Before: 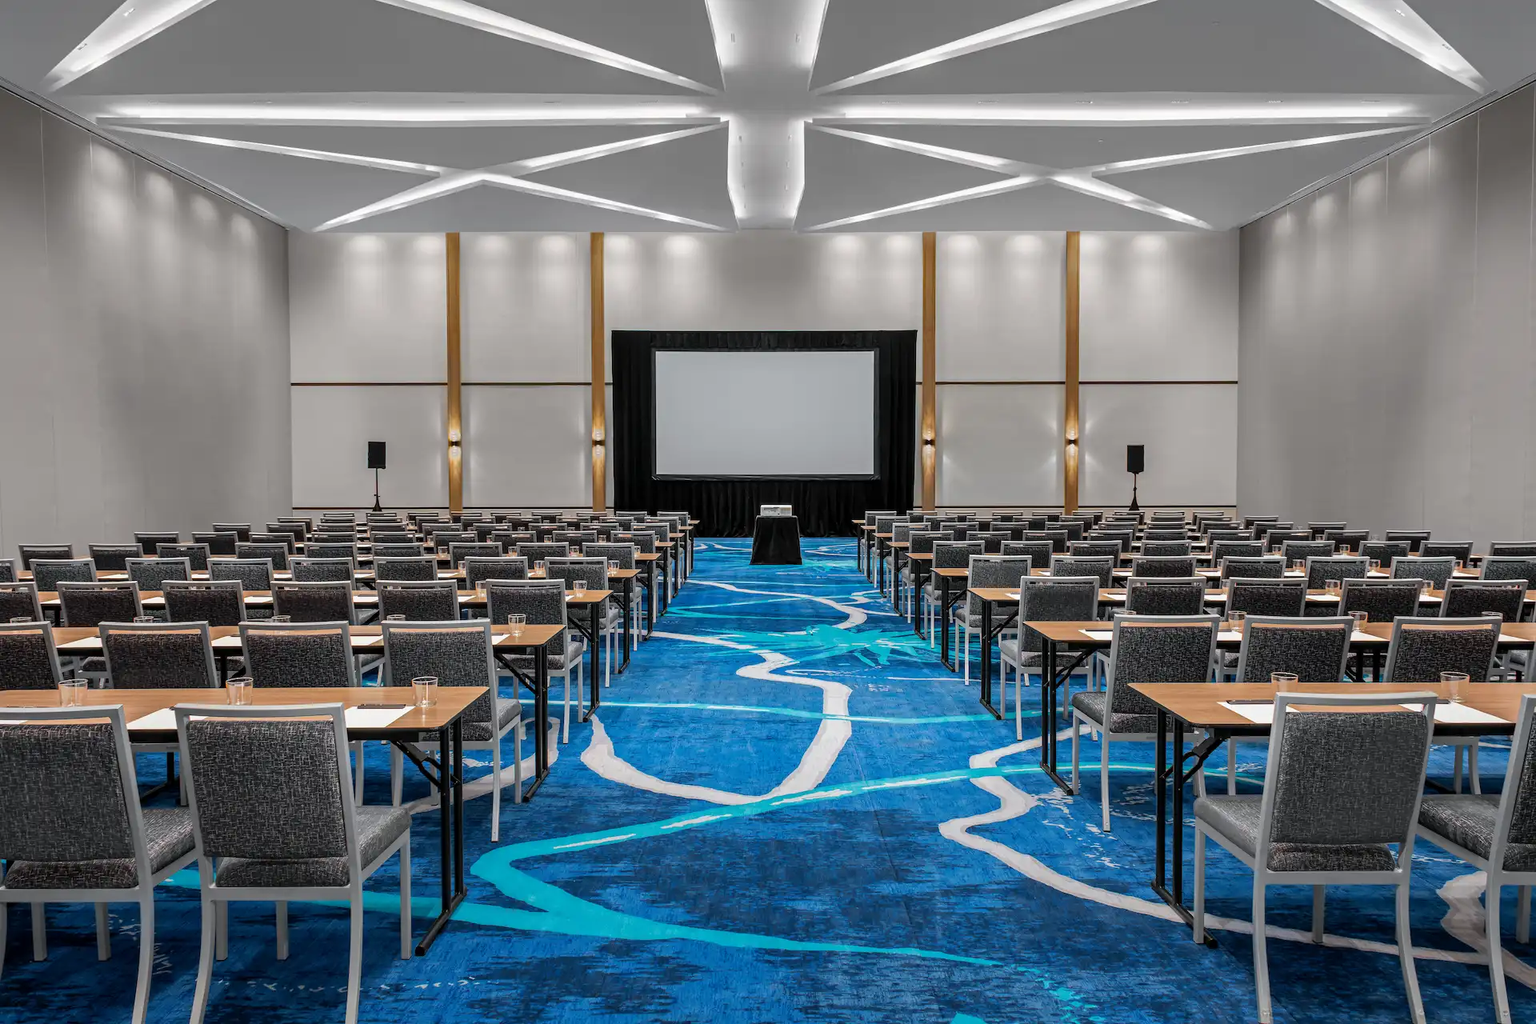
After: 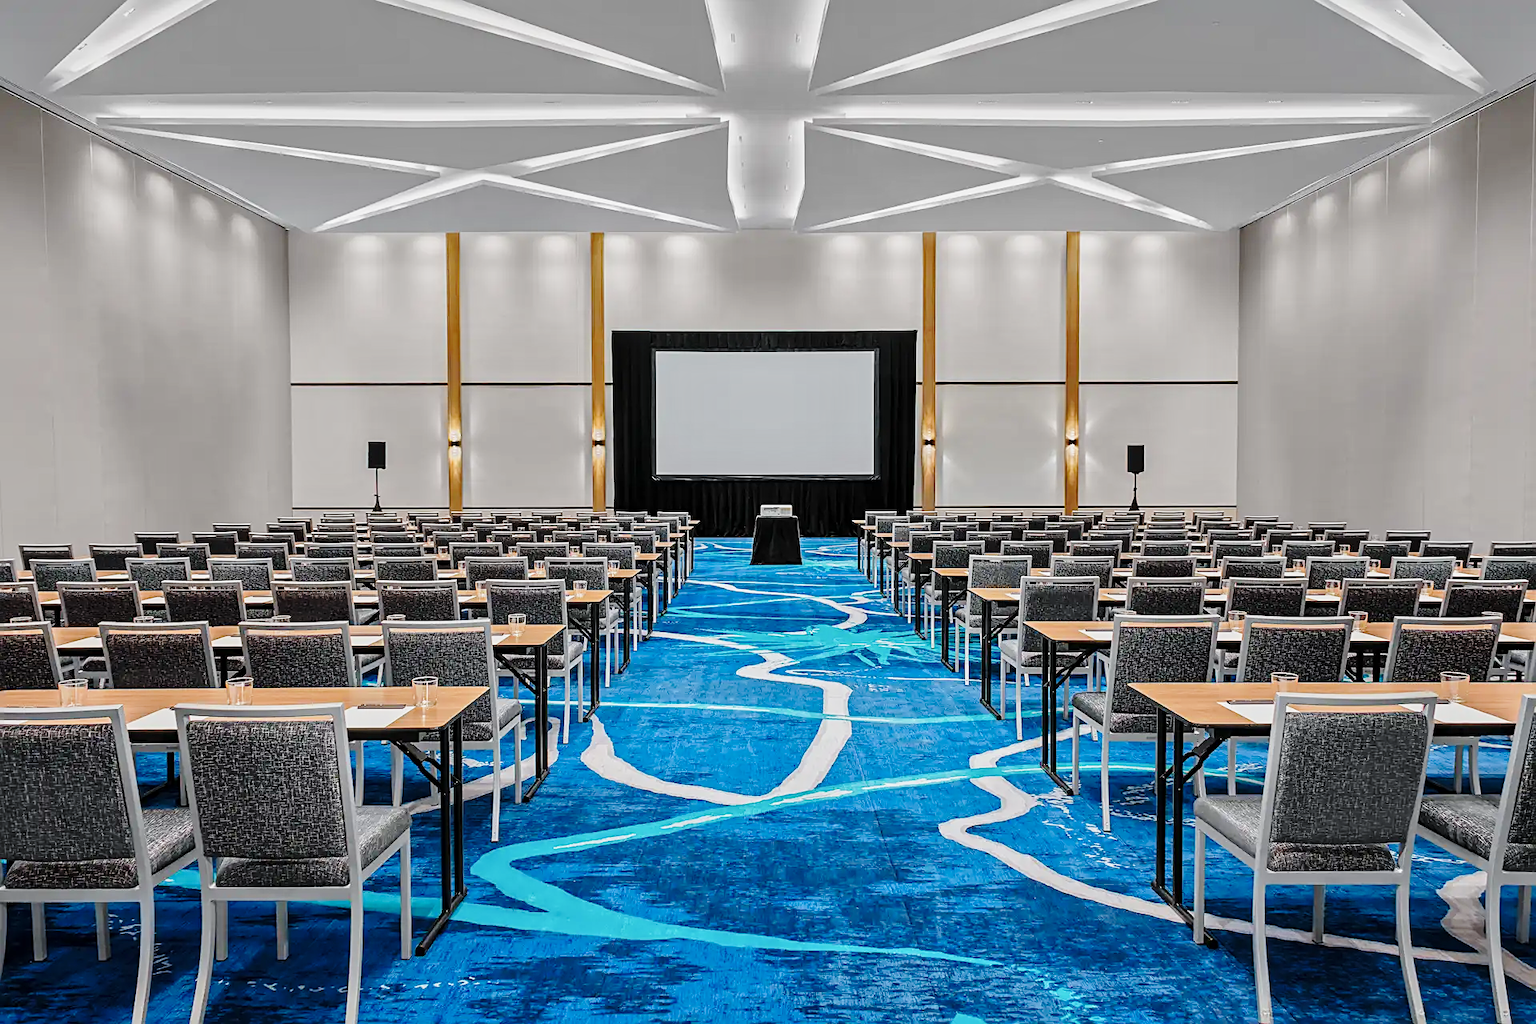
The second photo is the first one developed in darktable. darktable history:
sharpen: on, module defaults
tone equalizer: -8 EV -0.002 EV, -7 EV 0.005 EV, -6 EV -0.008 EV, -5 EV 0.007 EV, -4 EV -0.042 EV, -3 EV -0.233 EV, -2 EV -0.662 EV, -1 EV -0.983 EV, +0 EV -0.969 EV, smoothing diameter 2%, edges refinement/feathering 20, mask exposure compensation -1.57 EV, filter diffusion 5
base curve: curves: ch0 [(0, 0) (0.028, 0.03) (0.121, 0.232) (0.46, 0.748) (0.859, 0.968) (1, 1)], preserve colors none
